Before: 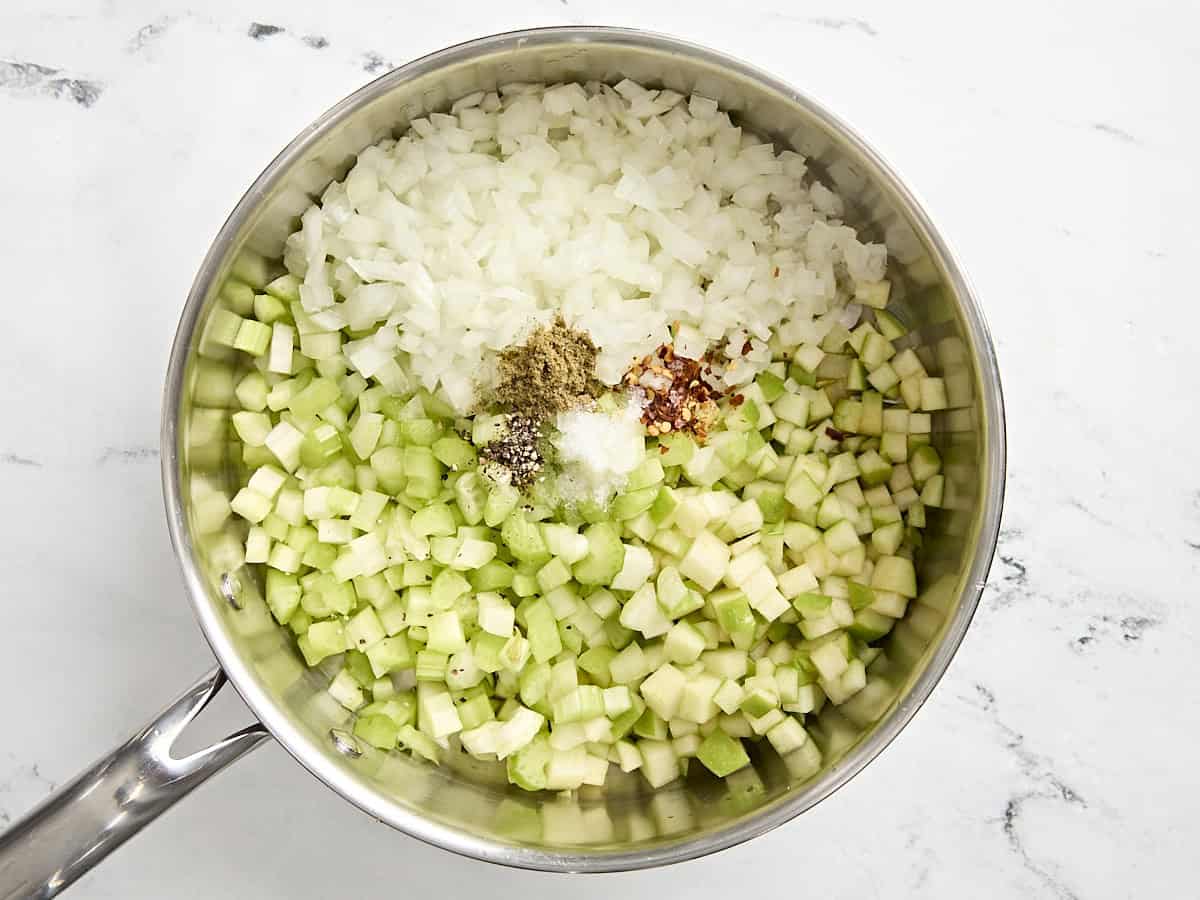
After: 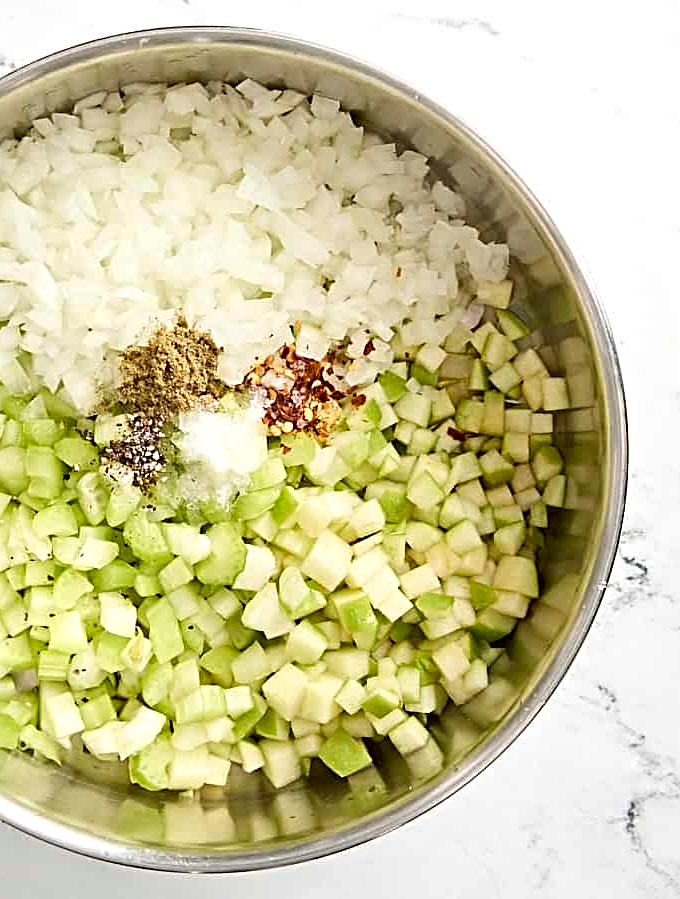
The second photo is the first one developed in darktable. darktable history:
exposure: exposure 0.127 EV, compensate exposure bias true, compensate highlight preservation false
crop: left 31.558%, top 0.005%, right 11.762%
sharpen: radius 3.073
tone equalizer: mask exposure compensation -0.501 EV
